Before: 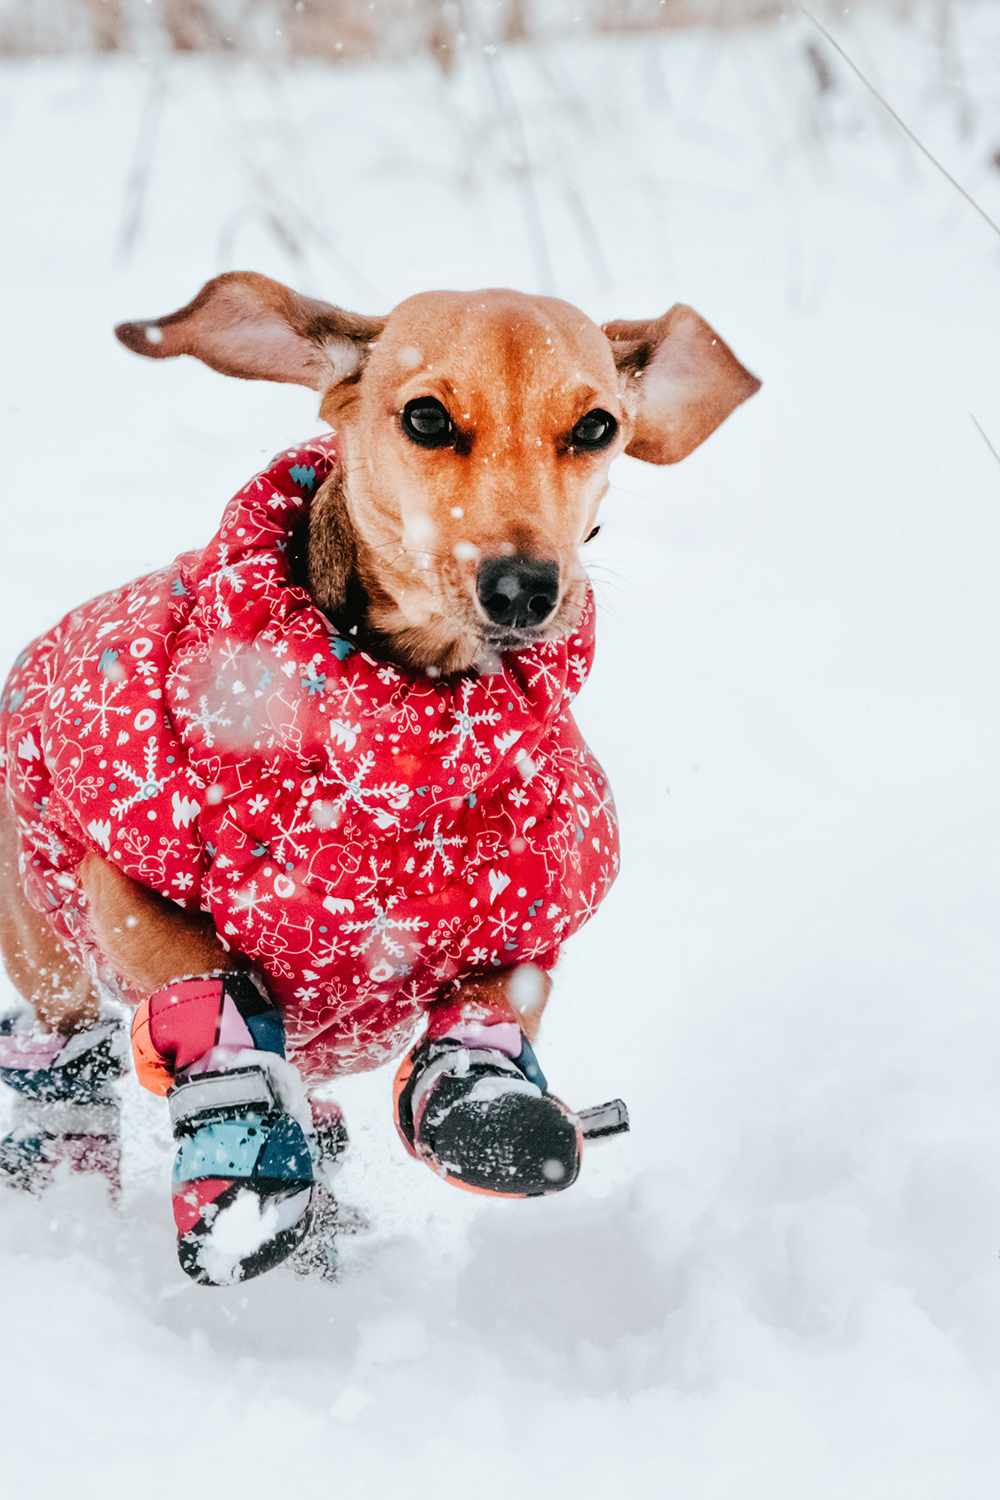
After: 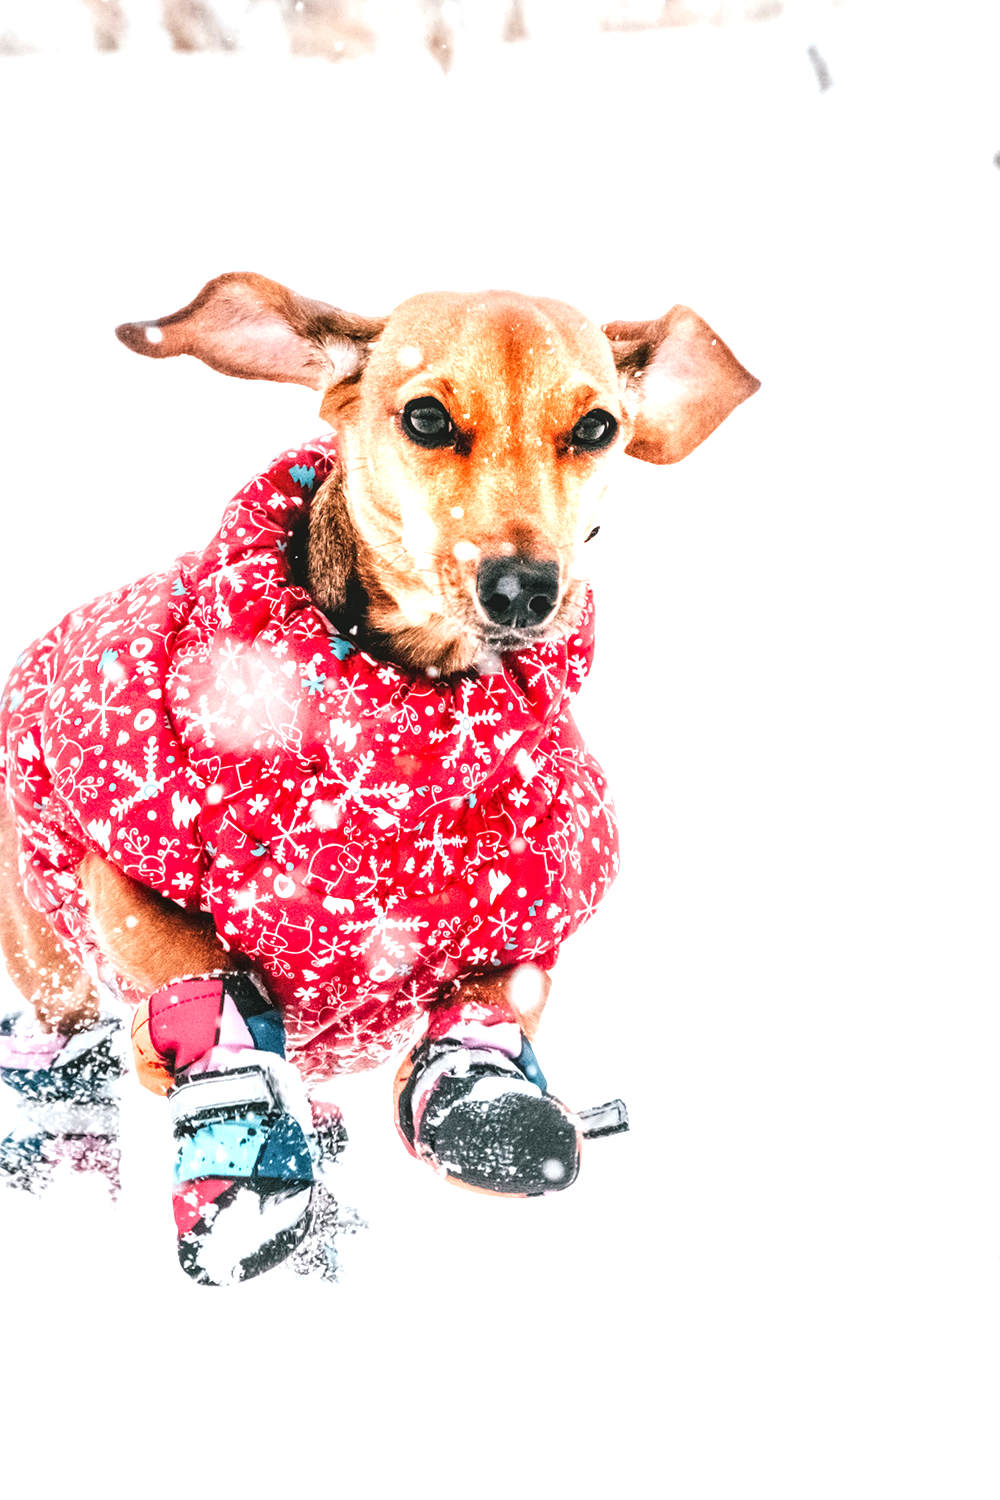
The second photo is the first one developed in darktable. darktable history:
exposure: black level correction 0, exposure 1 EV, compensate exposure bias true, compensate highlight preservation false
local contrast: on, module defaults
